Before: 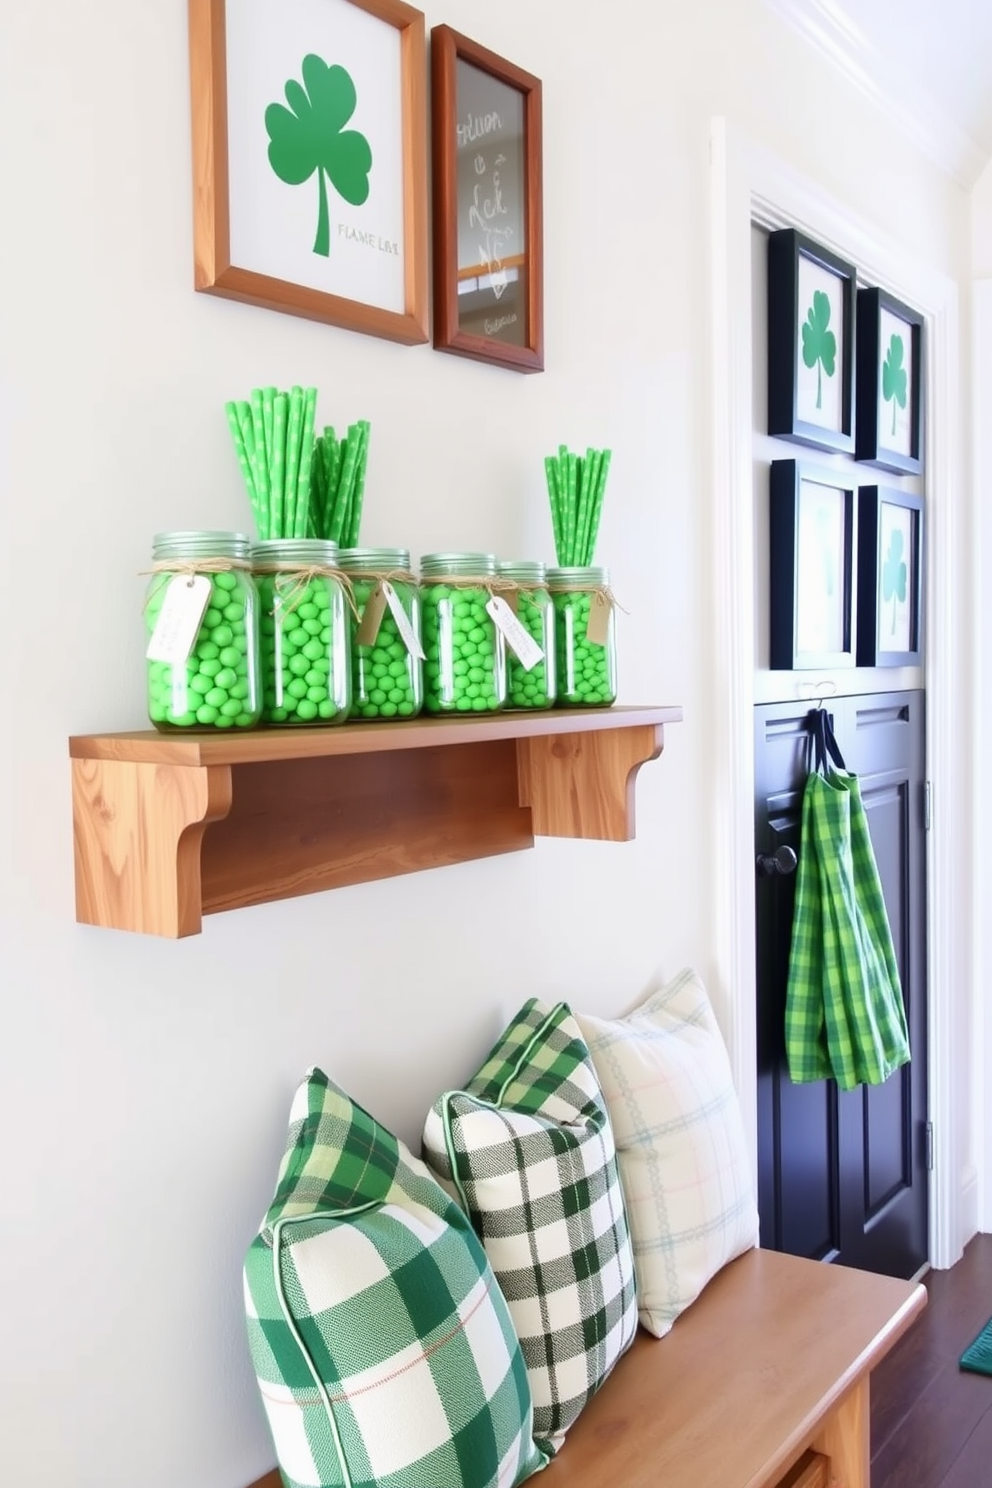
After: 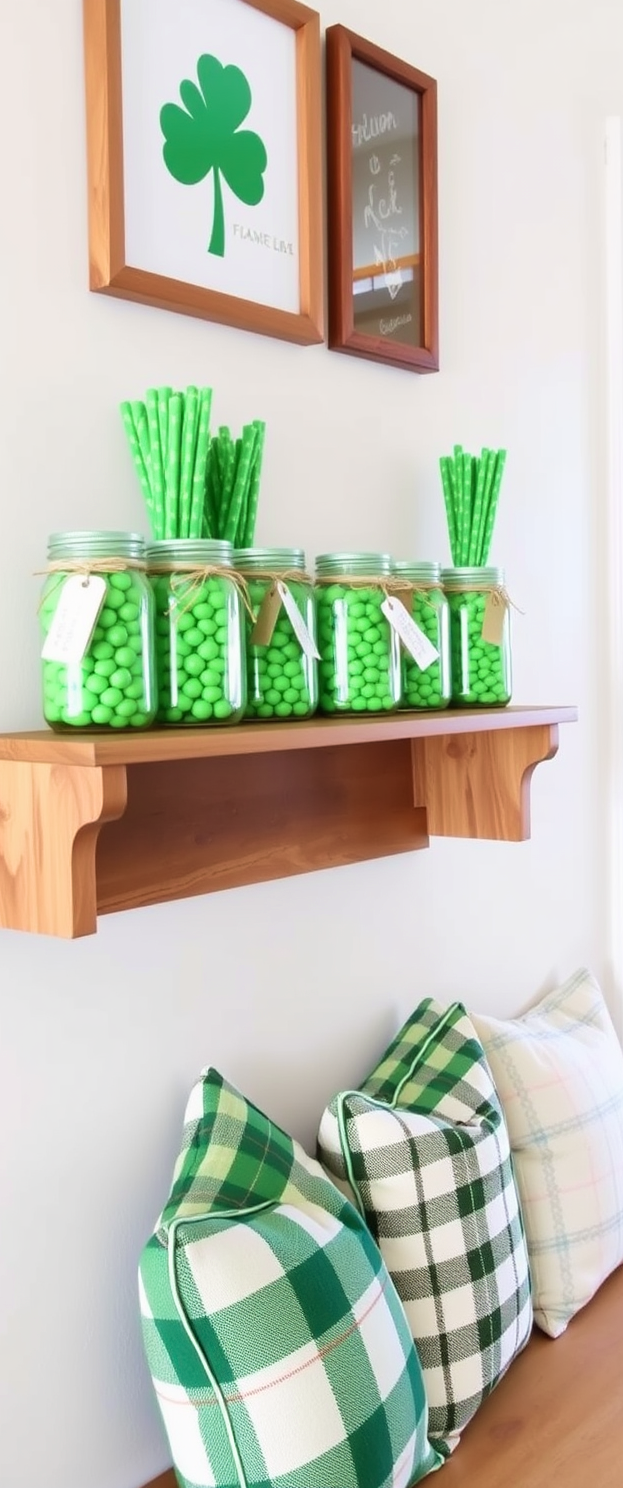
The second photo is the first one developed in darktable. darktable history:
crop: left 10.644%, right 26.528%
velvia: on, module defaults
